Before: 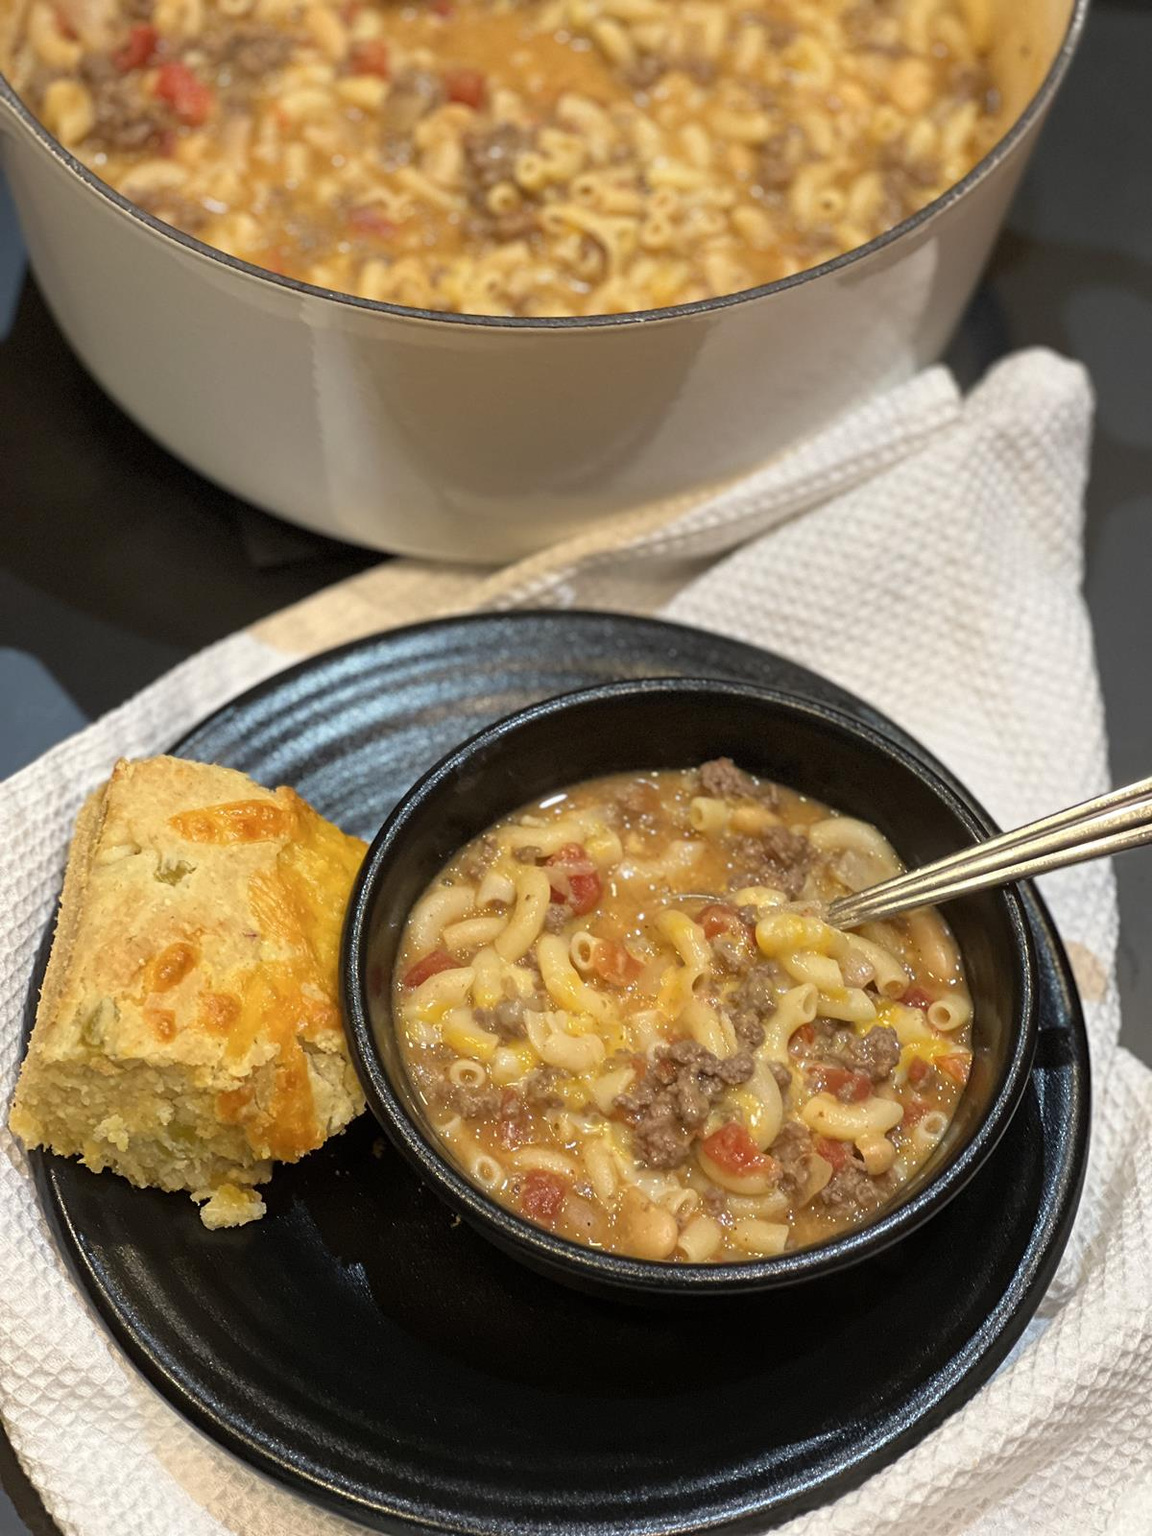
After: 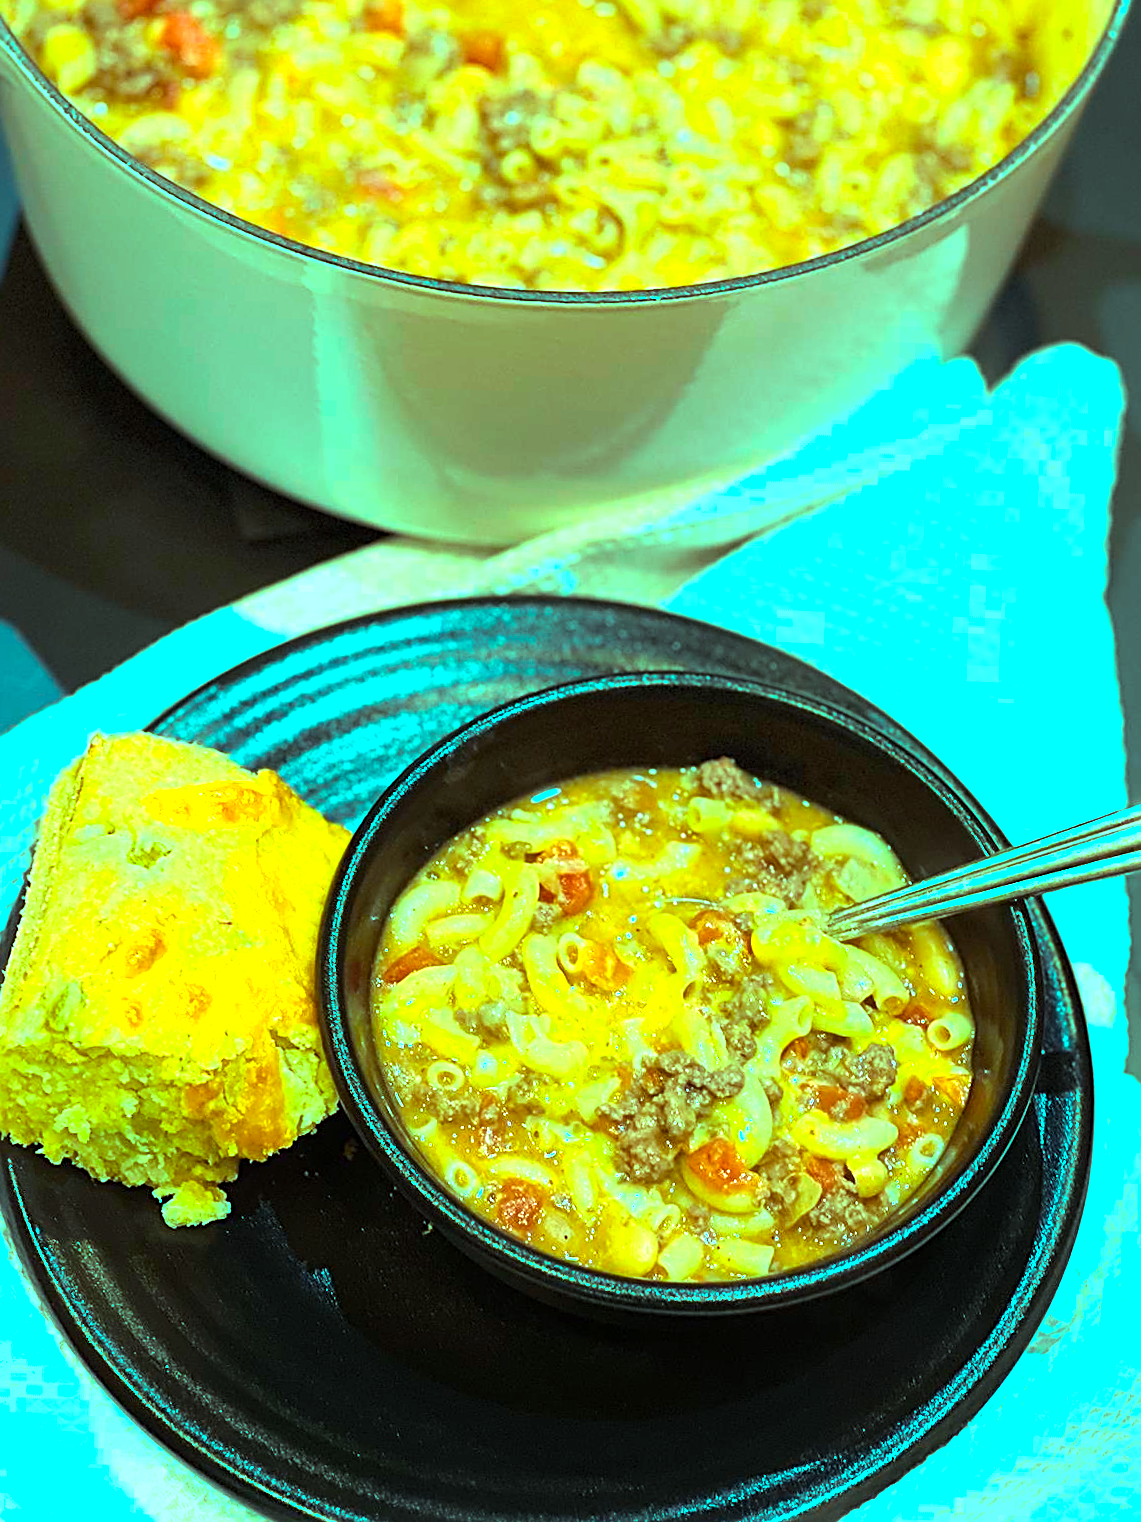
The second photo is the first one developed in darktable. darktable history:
color balance rgb: power › chroma 0.515%, power › hue 214.98°, highlights gain › luminance 20.088%, highlights gain › chroma 13.052%, highlights gain › hue 170.93°, perceptual saturation grading › global saturation 30.096%, perceptual brilliance grading › global brilliance -5.509%, perceptual brilliance grading › highlights 24.886%, perceptual brilliance grading › mid-tones 6.887%, perceptual brilliance grading › shadows -4.682%
crop and rotate: angle -2.22°
exposure: black level correction 0, exposure 0.498 EV, compensate highlight preservation false
sharpen: radius 2.535, amount 0.616
